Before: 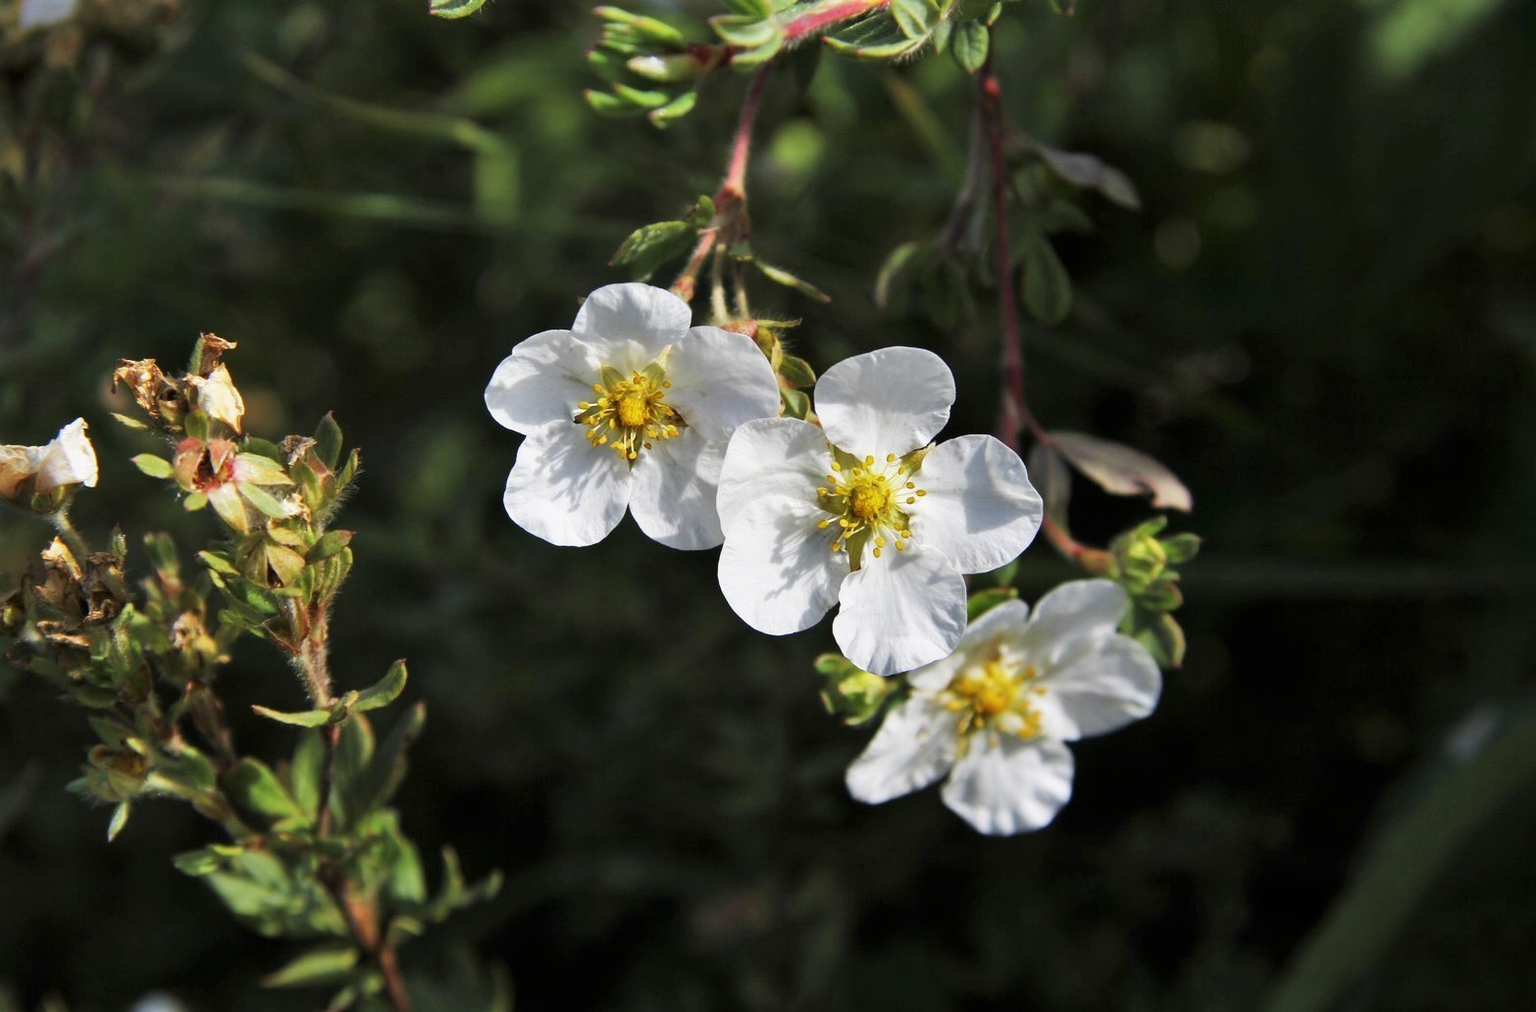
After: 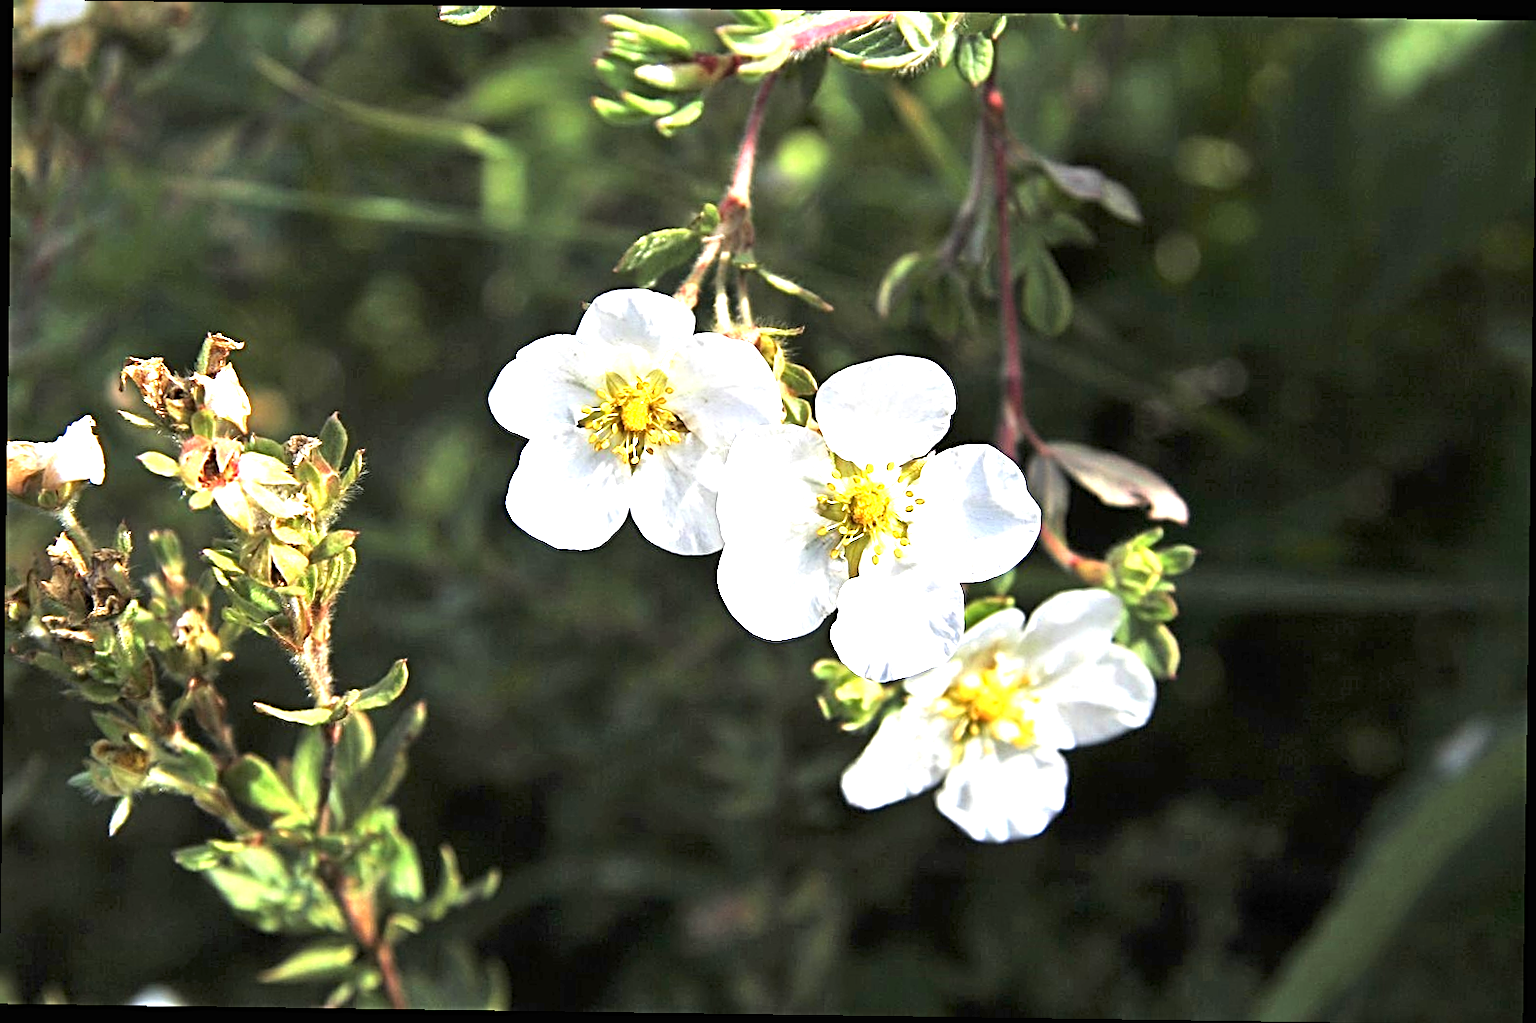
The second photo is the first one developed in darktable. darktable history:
sharpen: radius 2.817, amount 0.715
rotate and perspective: rotation 0.8°, automatic cropping off
exposure: black level correction 0, exposure 1.675 EV, compensate exposure bias true, compensate highlight preservation false
